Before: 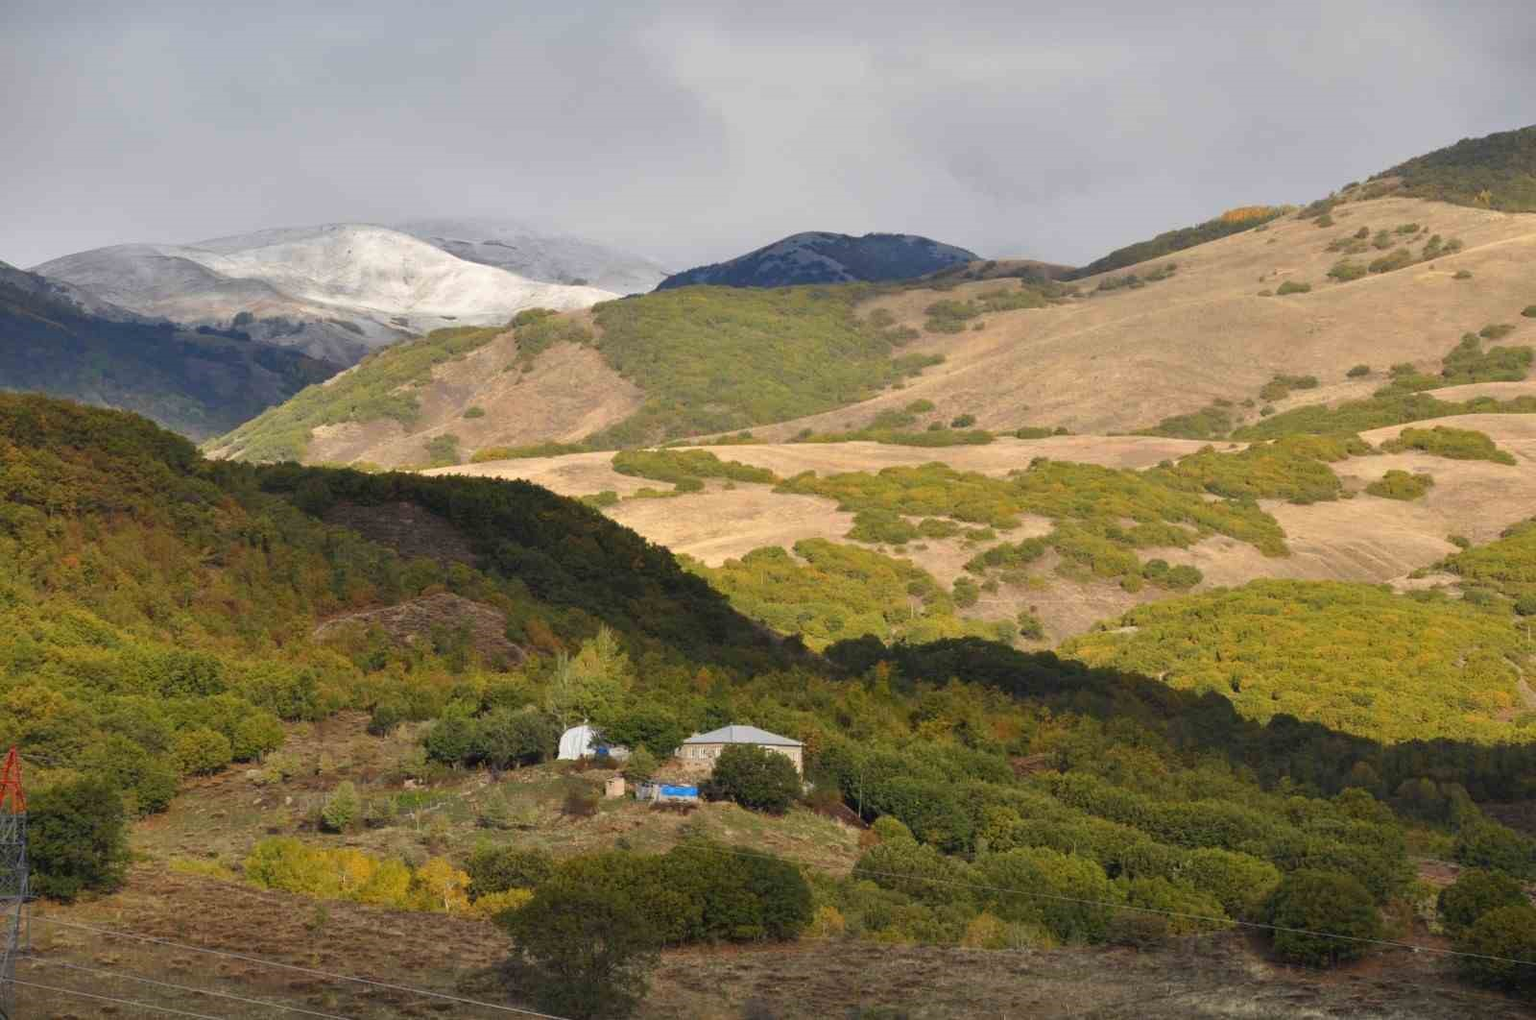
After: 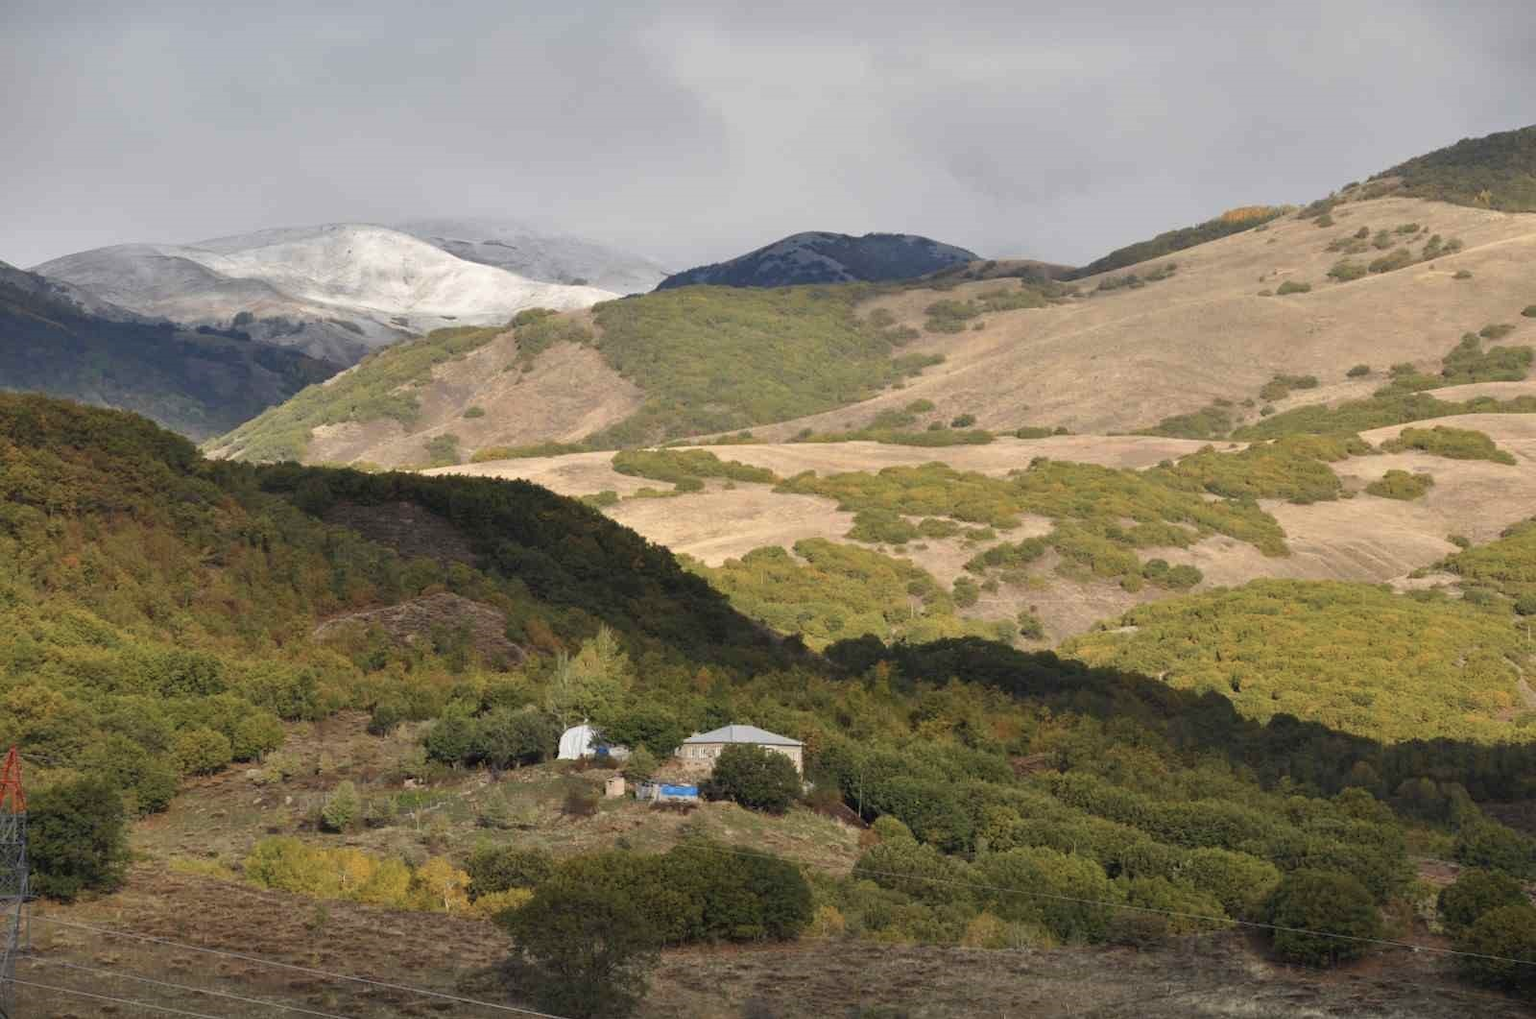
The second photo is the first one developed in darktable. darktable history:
color correction: highlights b* 0.028, saturation 0.771
